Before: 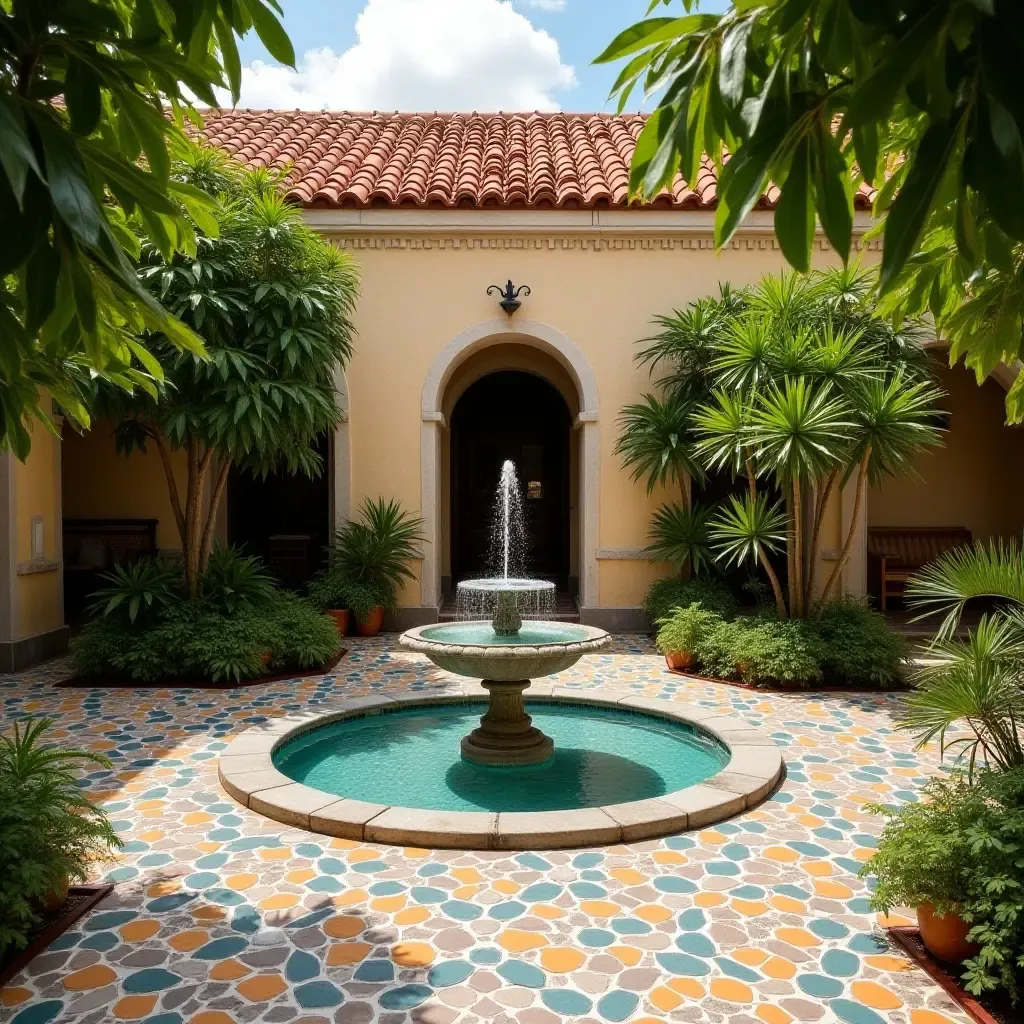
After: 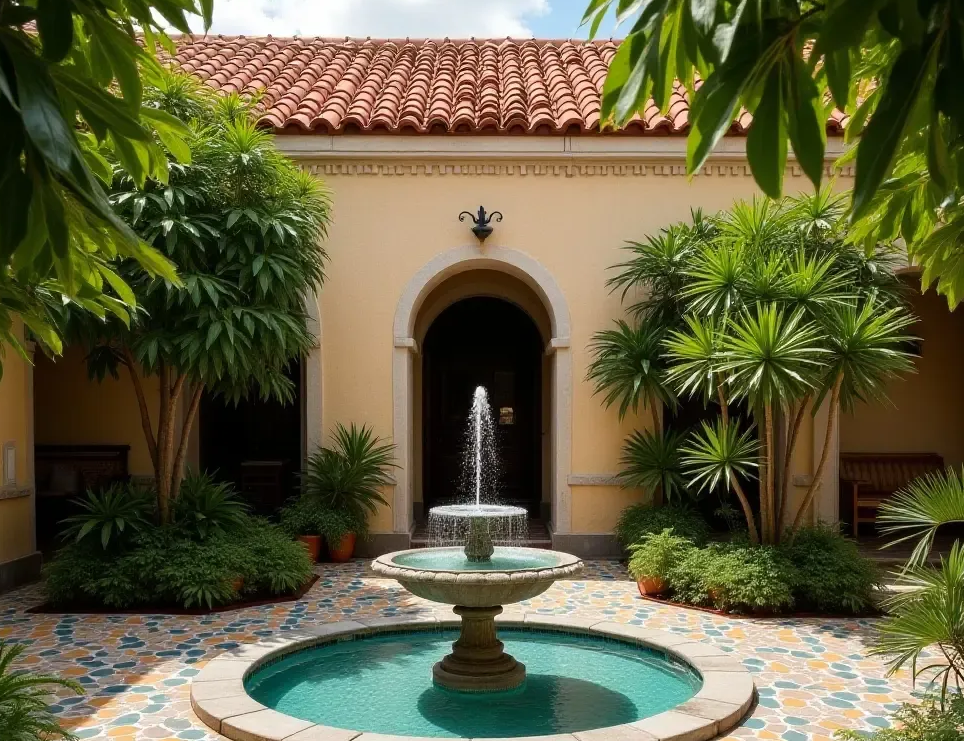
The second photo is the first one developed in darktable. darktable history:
crop: left 2.773%, top 7.23%, right 3.081%, bottom 20.331%
